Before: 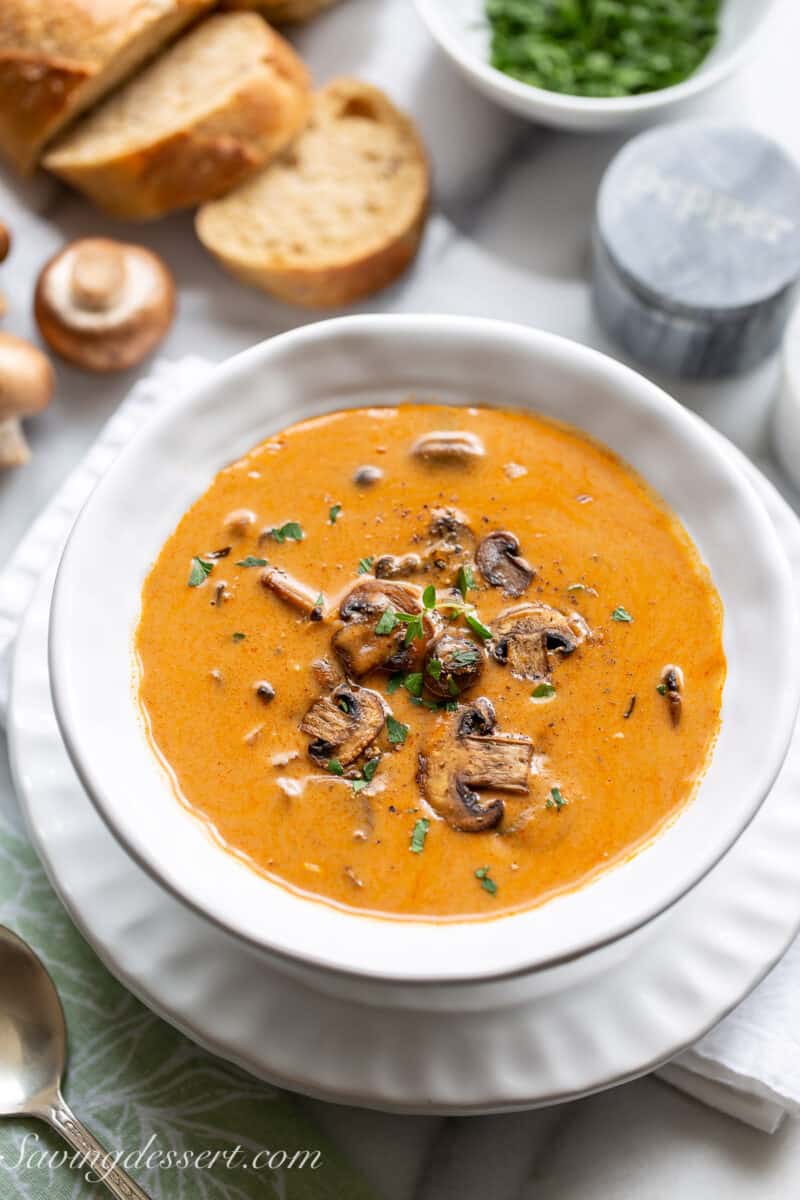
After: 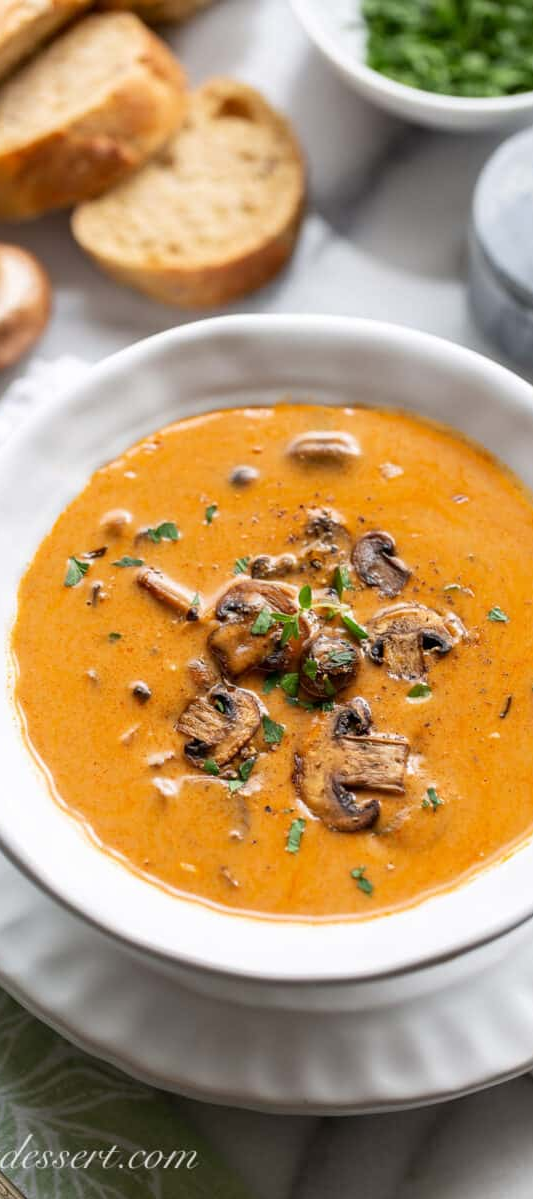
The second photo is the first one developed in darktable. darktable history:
crop and rotate: left 15.557%, right 17.792%
